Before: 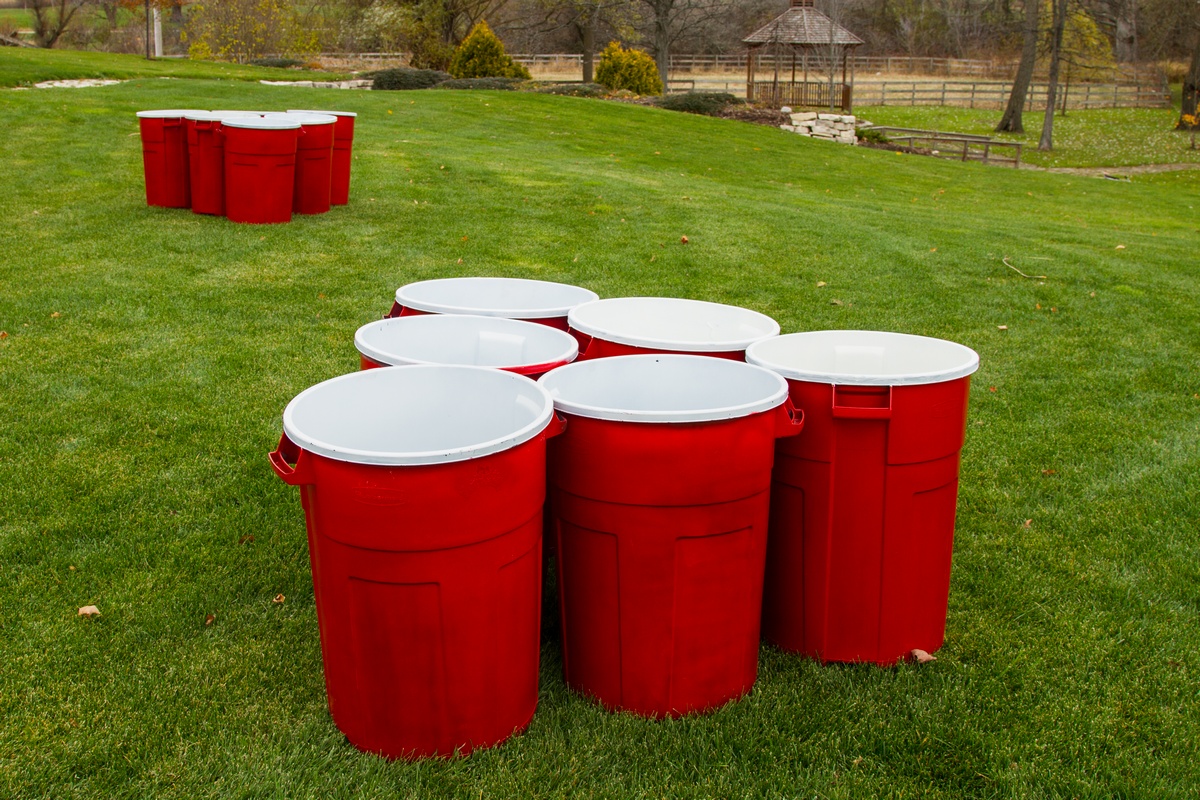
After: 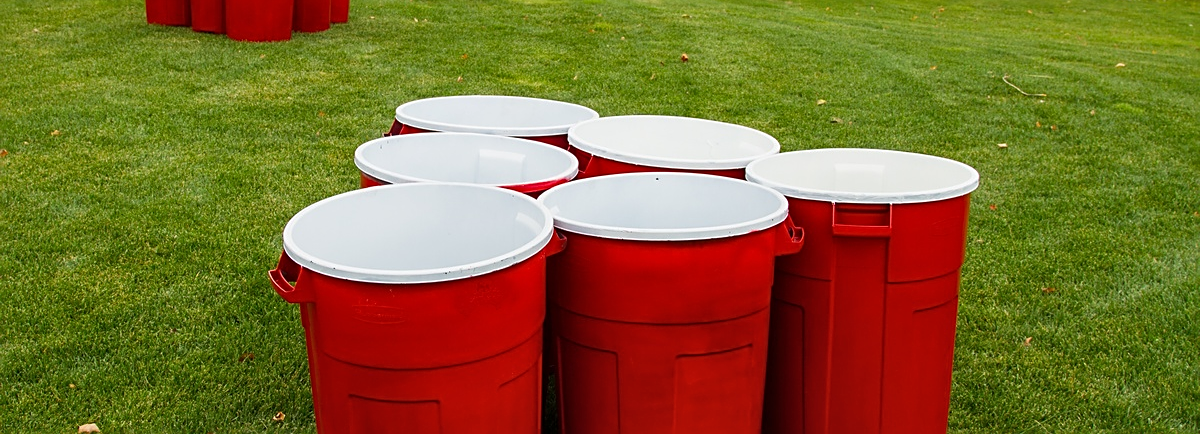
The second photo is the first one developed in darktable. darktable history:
crop and rotate: top 22.793%, bottom 22.86%
sharpen: on, module defaults
shadows and highlights: shadows 37.08, highlights -26.74, soften with gaussian
